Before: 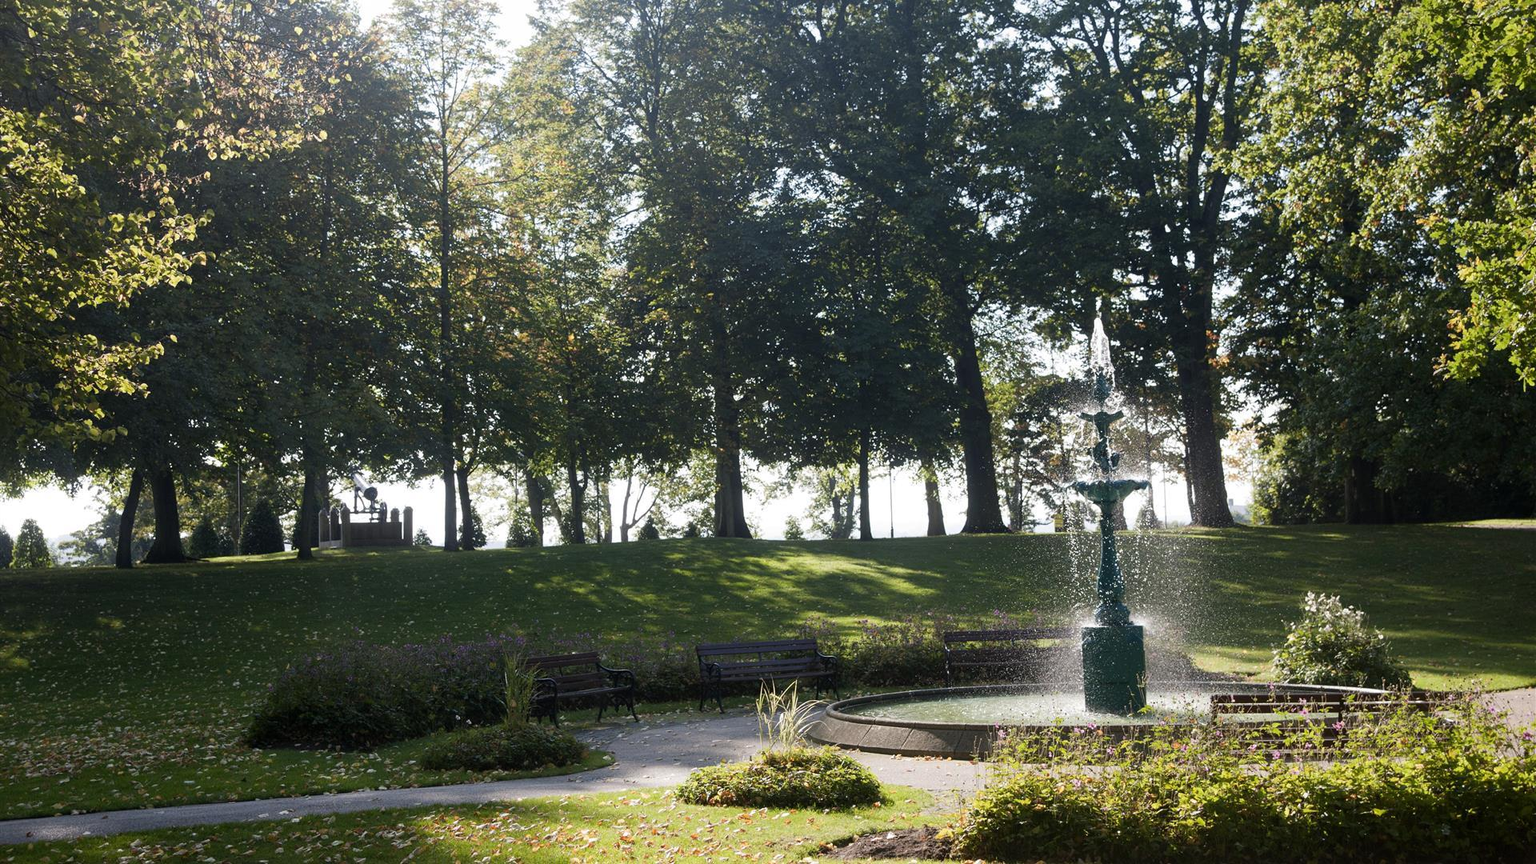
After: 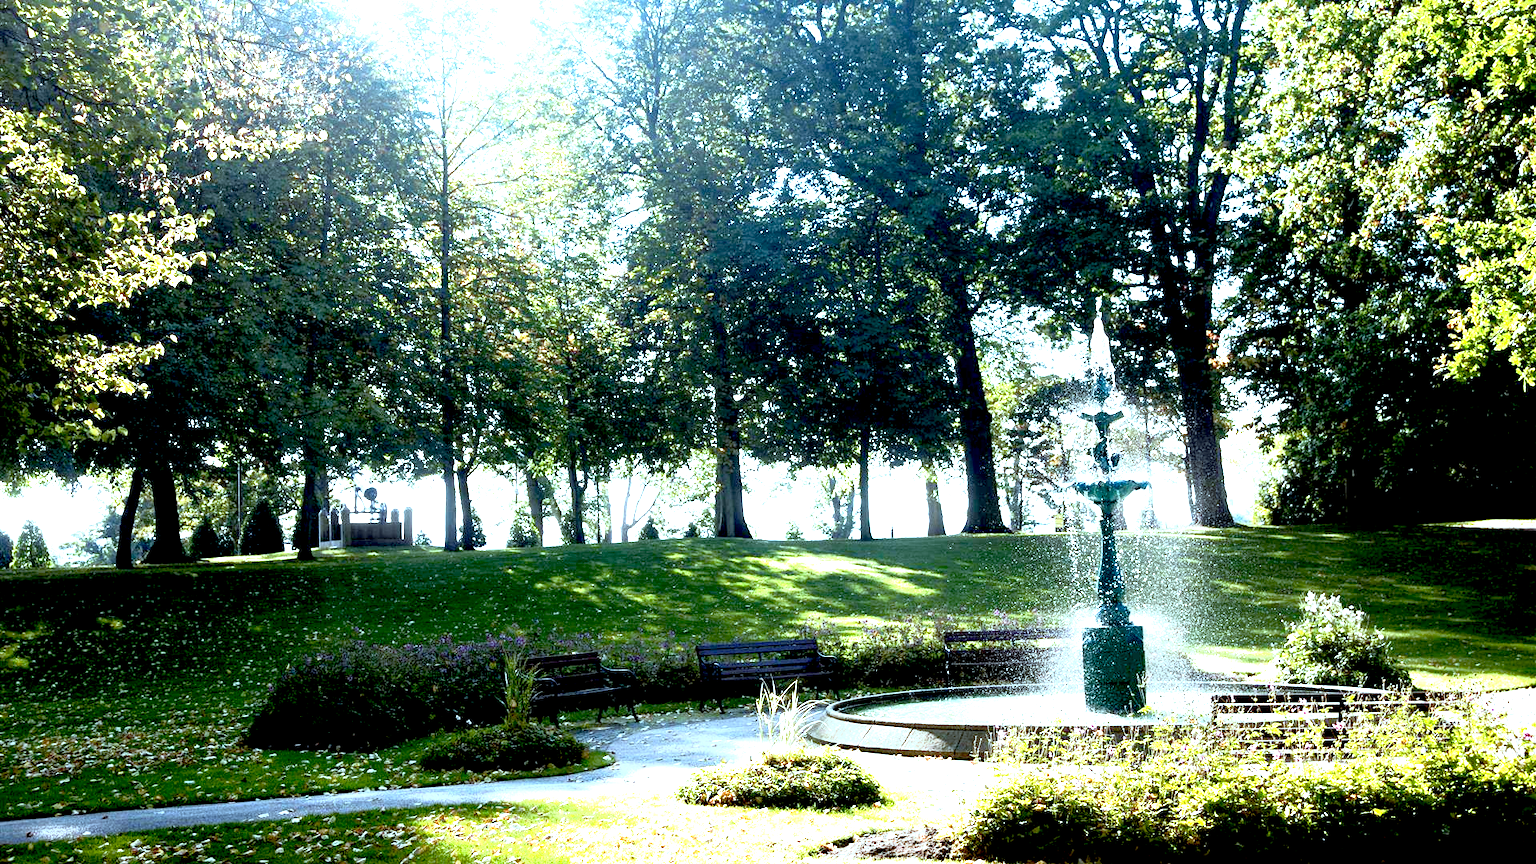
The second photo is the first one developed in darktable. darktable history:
color correction: highlights a* -11.41, highlights b* -15.82
shadows and highlights: shadows 0.696, highlights 39.68
exposure: black level correction 0.015, exposure 1.779 EV, compensate exposure bias true, compensate highlight preservation false
base curve: curves: ch0 [(0.017, 0) (0.425, 0.441) (0.844, 0.933) (1, 1)], preserve colors none
